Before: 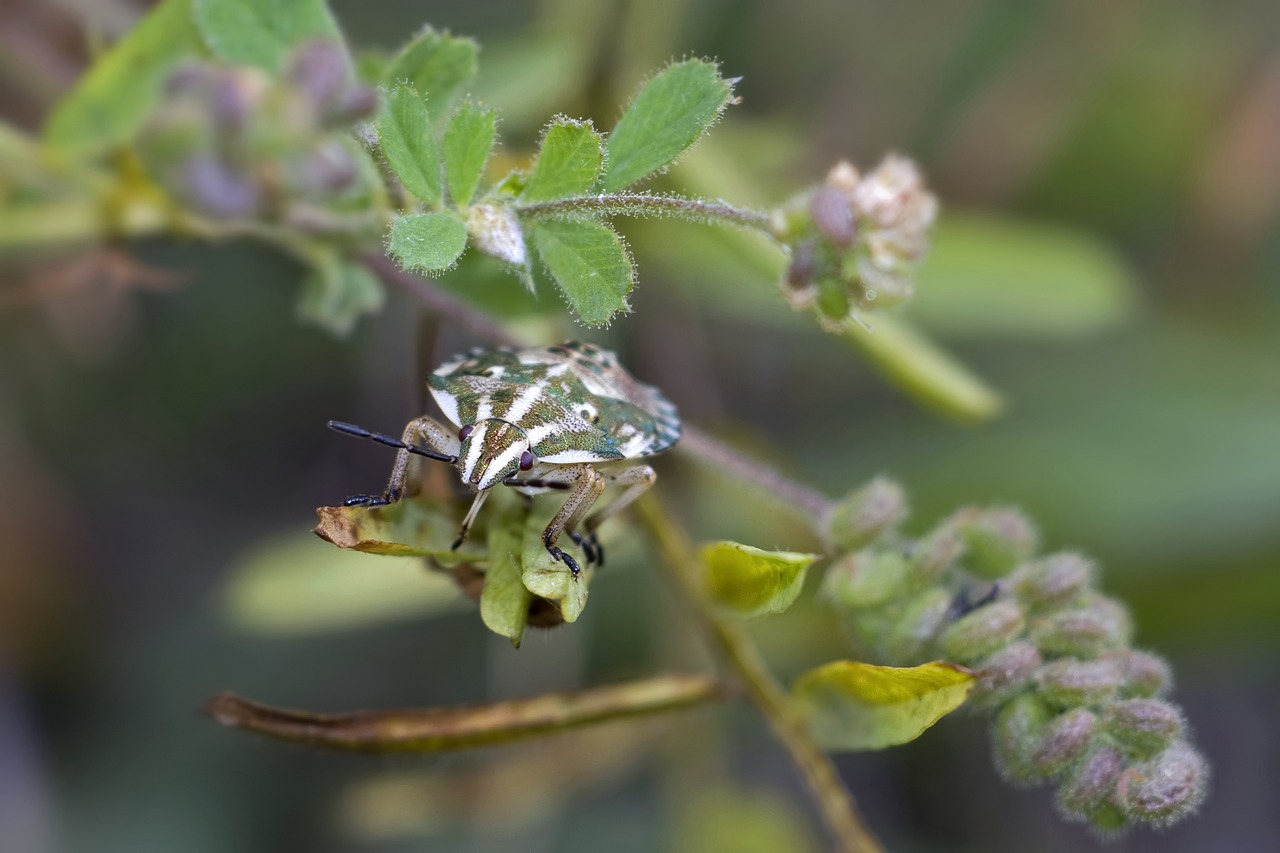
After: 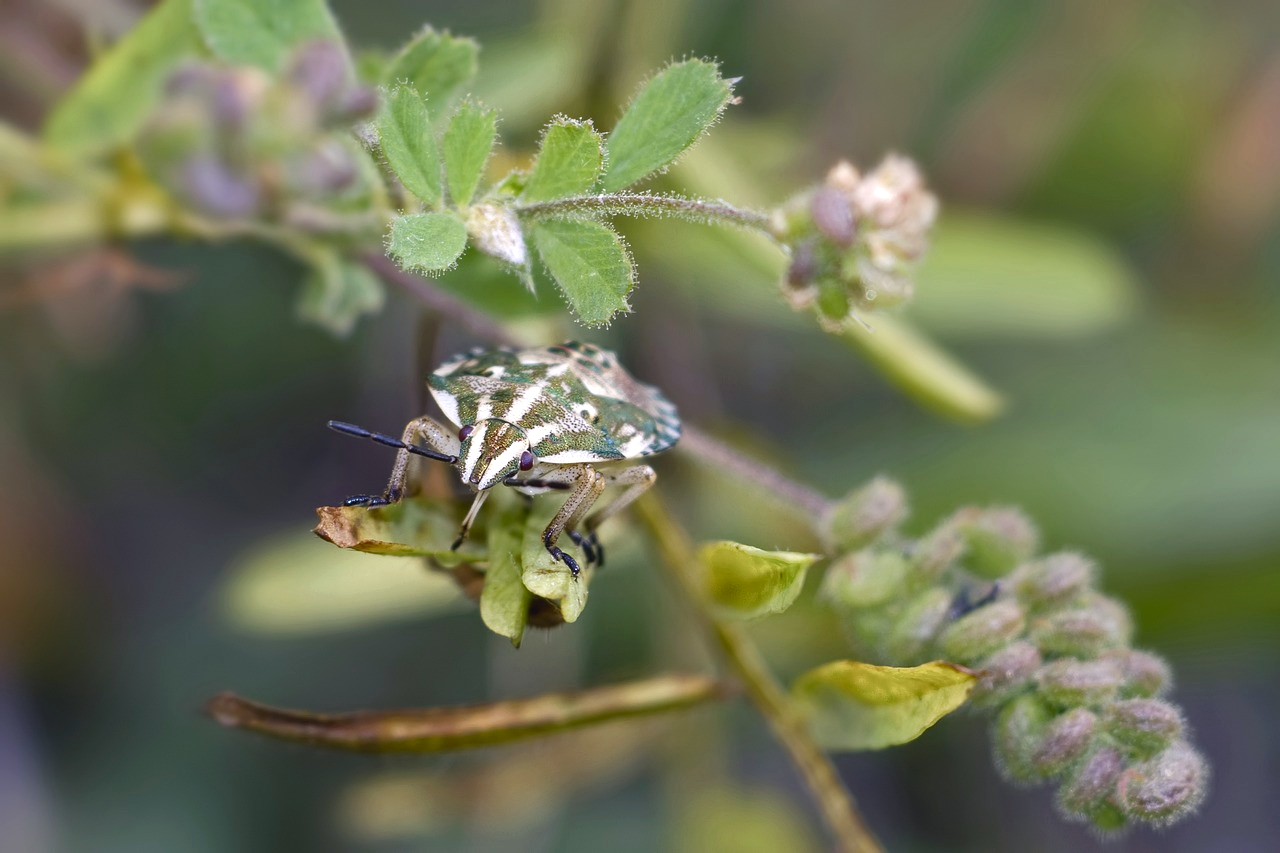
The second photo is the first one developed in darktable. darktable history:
contrast brightness saturation: contrast 0.08, saturation 0.02
color balance rgb: shadows lift › chroma 2%, shadows lift › hue 250°, power › hue 326.4°, highlights gain › chroma 2%, highlights gain › hue 64.8°, global offset › luminance 0.5%, global offset › hue 58.8°, perceptual saturation grading › highlights -25%, perceptual saturation grading › shadows 30%, global vibrance 15%
exposure: exposure 0.217 EV, compensate highlight preservation false
